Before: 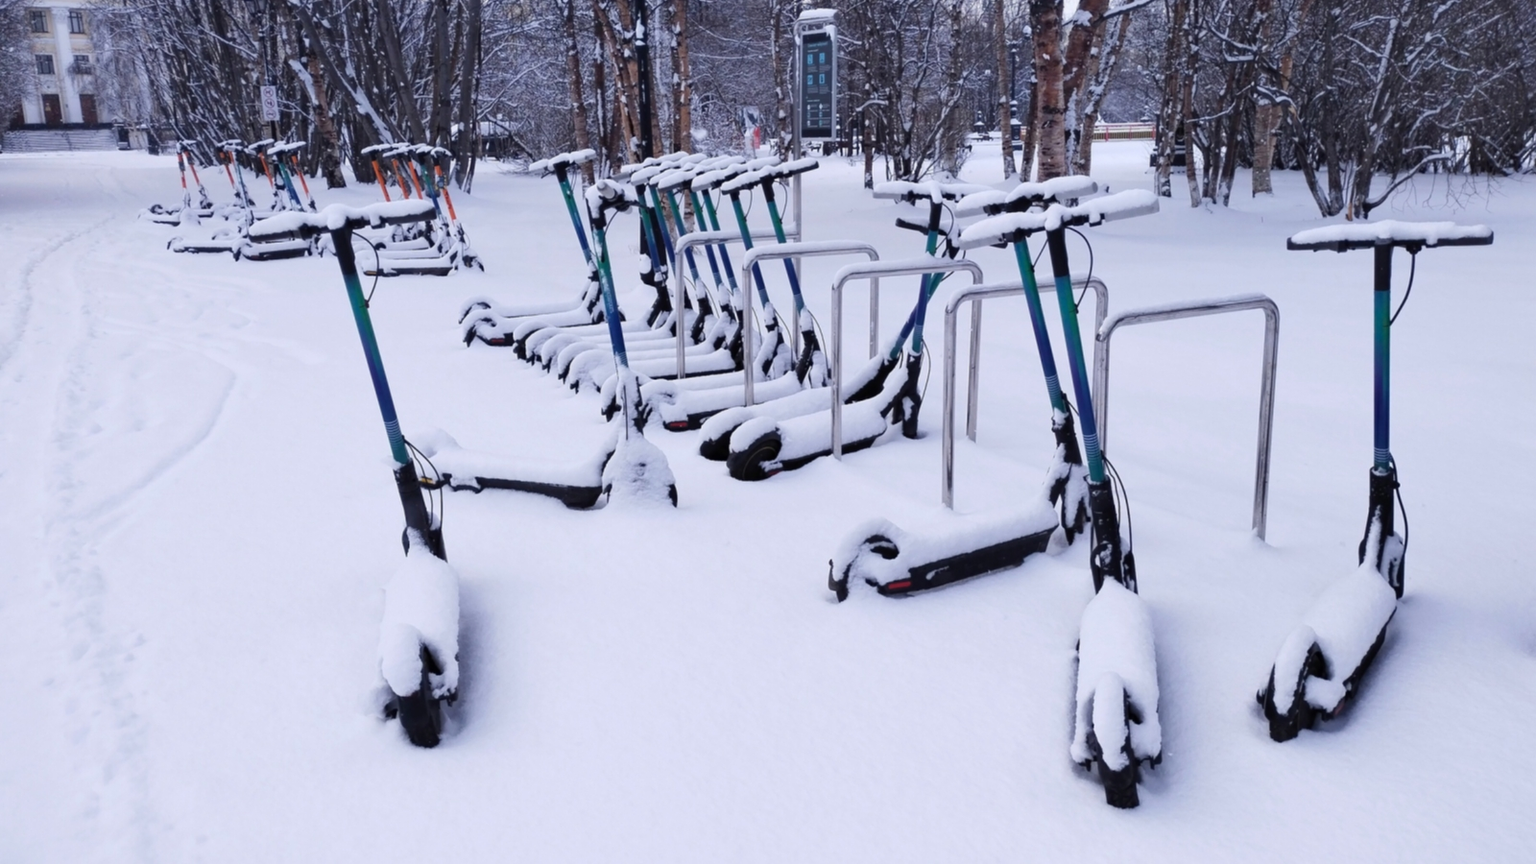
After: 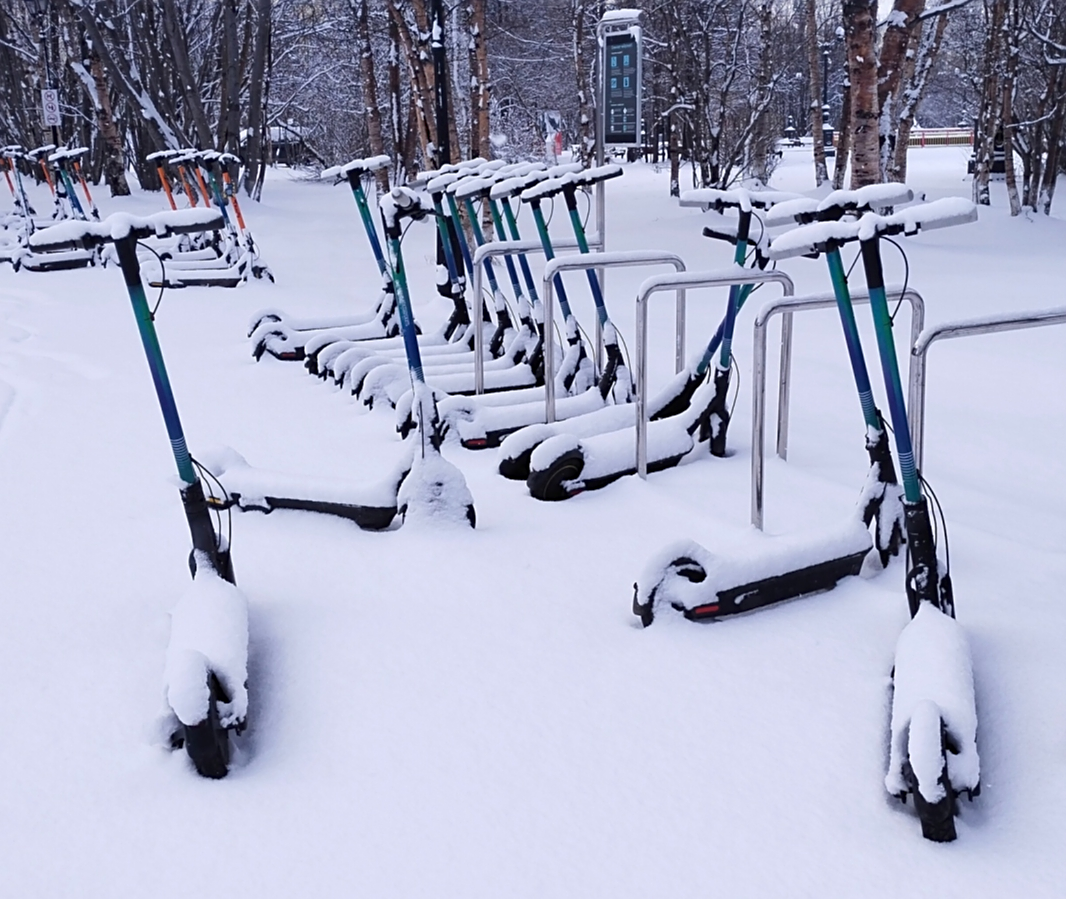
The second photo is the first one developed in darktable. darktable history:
color zones: curves: ch2 [(0, 0.5) (0.143, 0.5) (0.286, 0.416) (0.429, 0.5) (0.571, 0.5) (0.714, 0.5) (0.857, 0.5) (1, 0.5)]
sharpen: on, module defaults
crop and rotate: left 14.436%, right 18.898%
